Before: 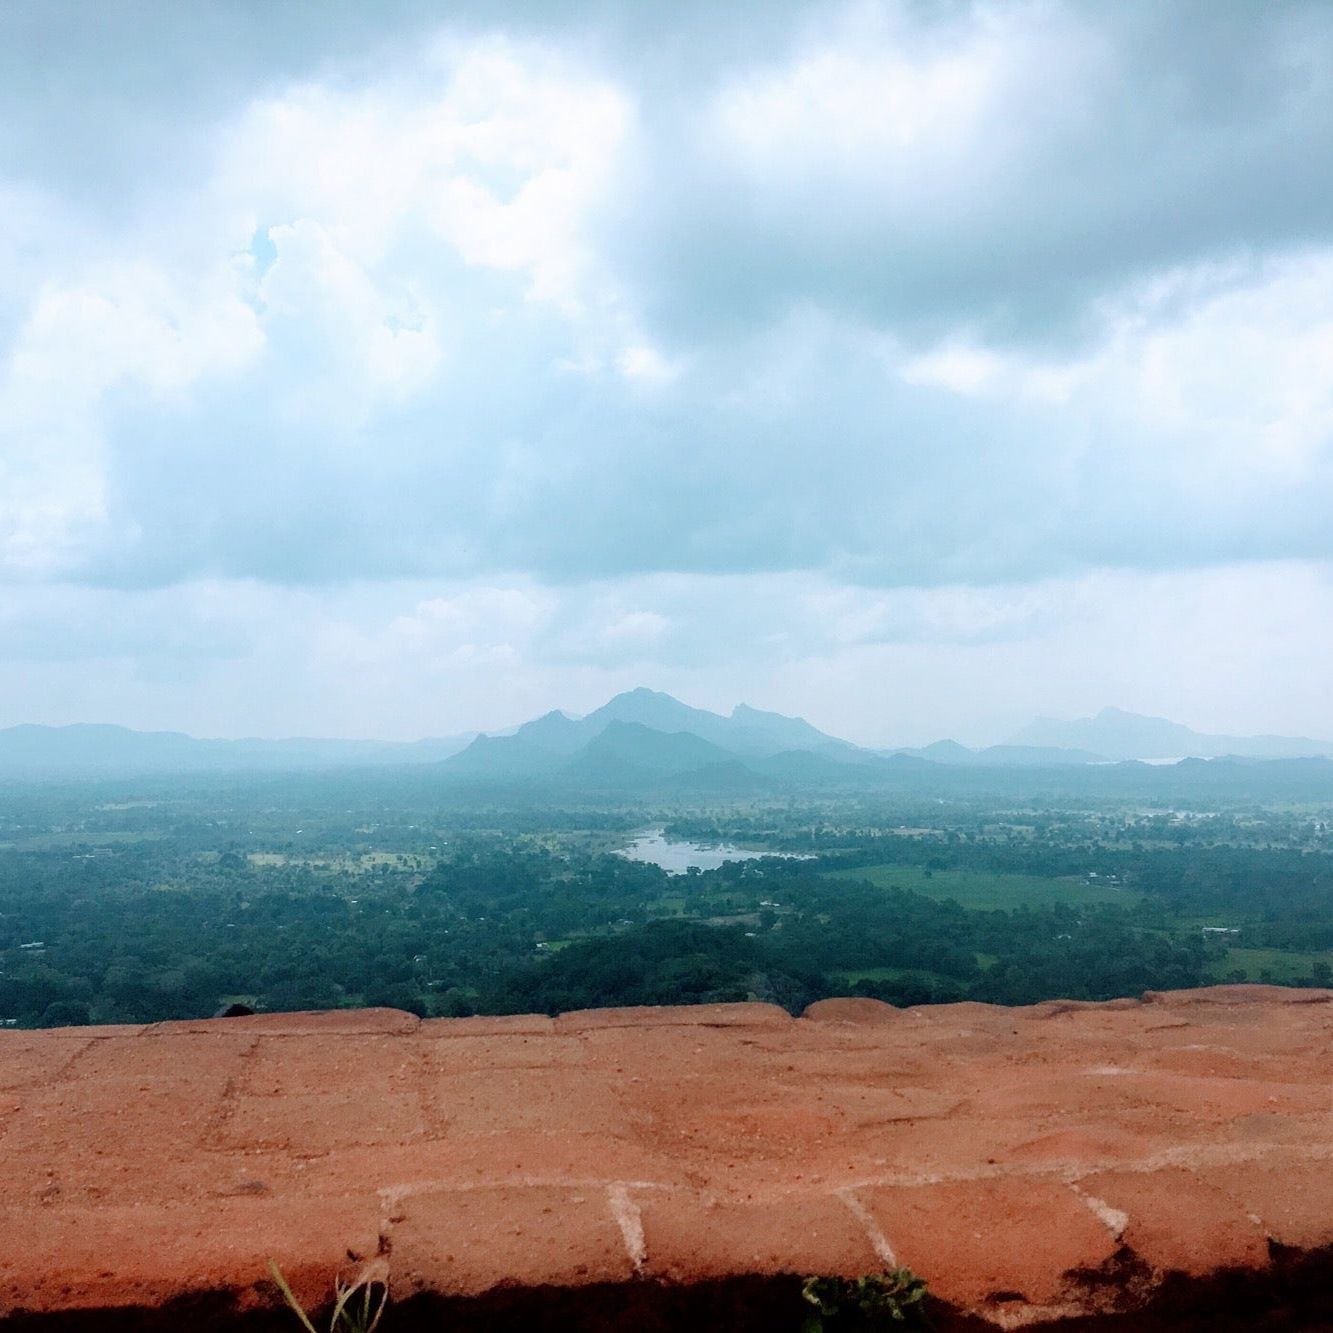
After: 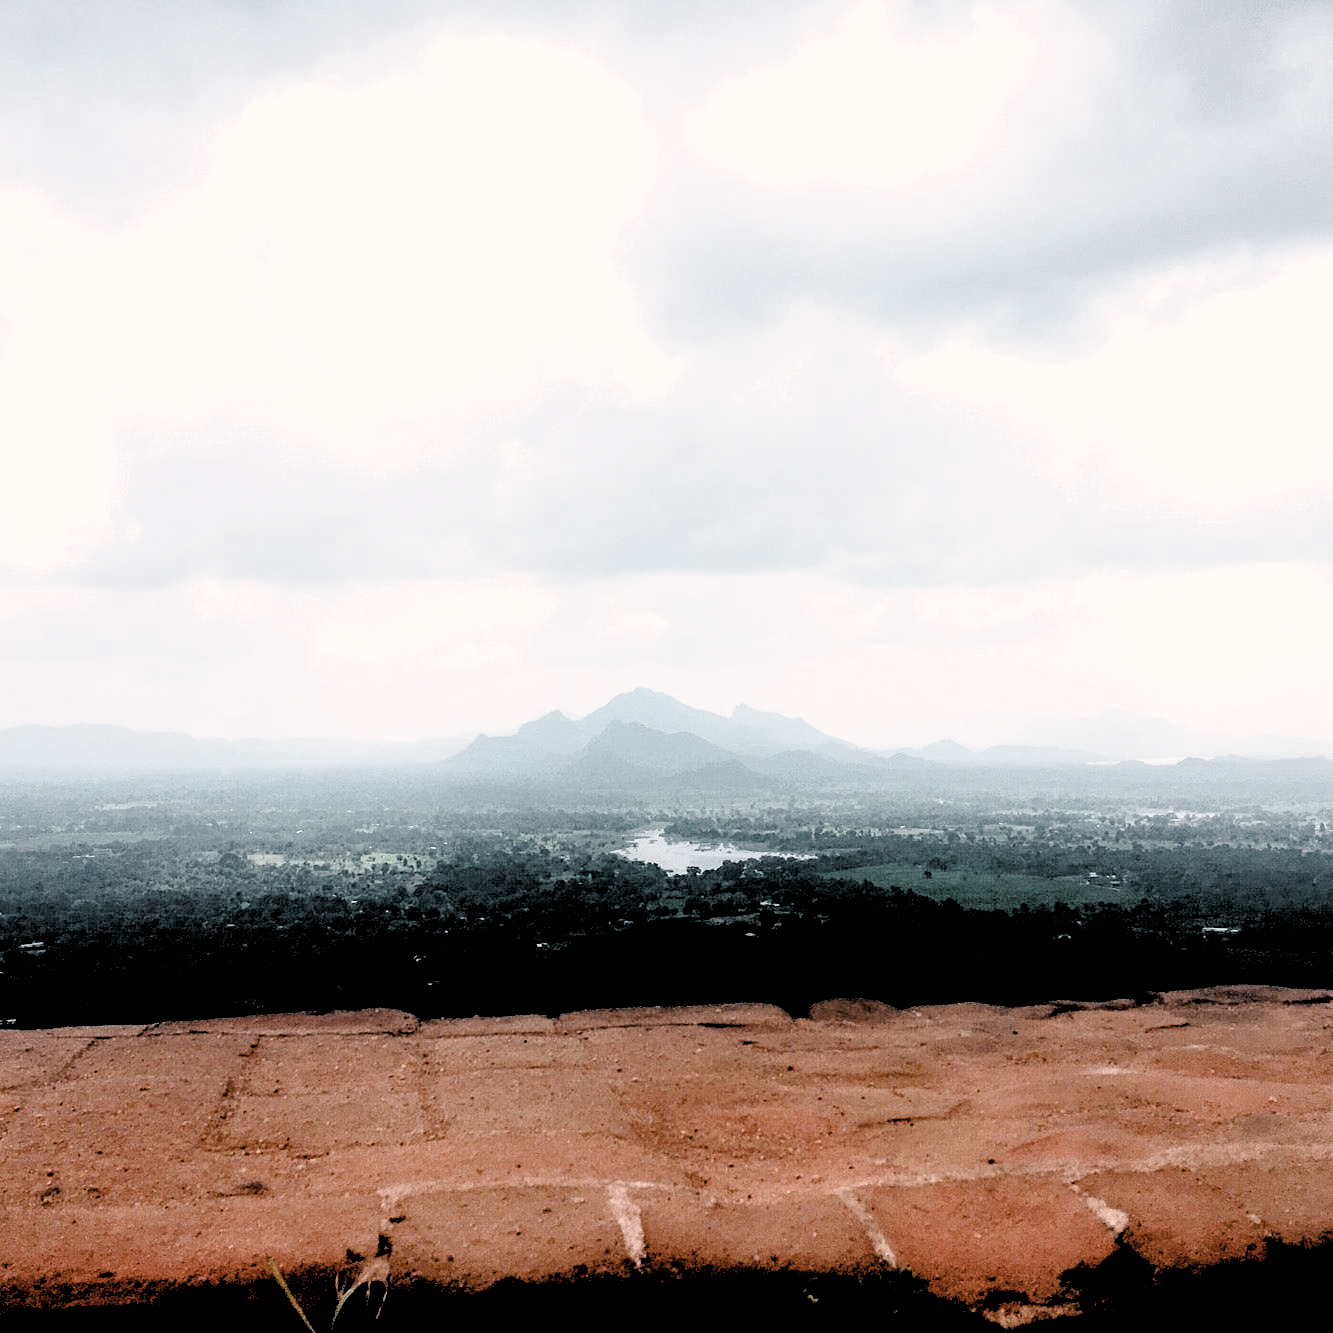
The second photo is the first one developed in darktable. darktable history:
filmic rgb: black relative exposure -1.09 EV, white relative exposure 2.09 EV, hardness 1.5, contrast 2.242, color science v6 (2022)
exposure: black level correction 0.009, compensate highlight preservation false
color correction: highlights a* 5.5, highlights b* 5.21, saturation 0.64
color balance rgb: global offset › luminance -0.468%, perceptual saturation grading › global saturation 20%, perceptual saturation grading › highlights -25.889%, perceptual saturation grading › shadows 25.074%
color zones: curves: ch1 [(0.25, 0.61) (0.75, 0.248)]
